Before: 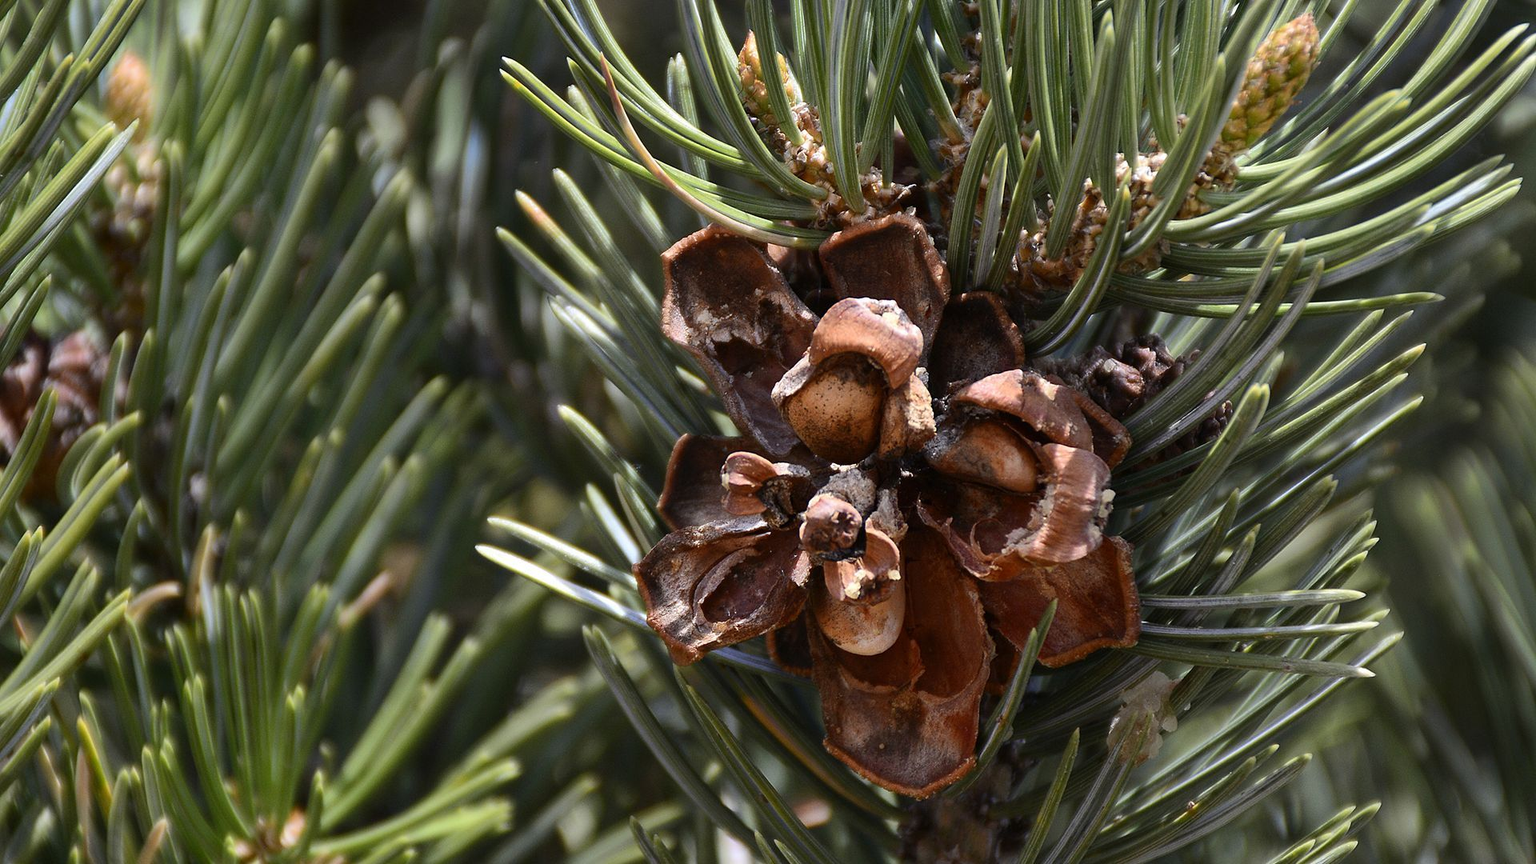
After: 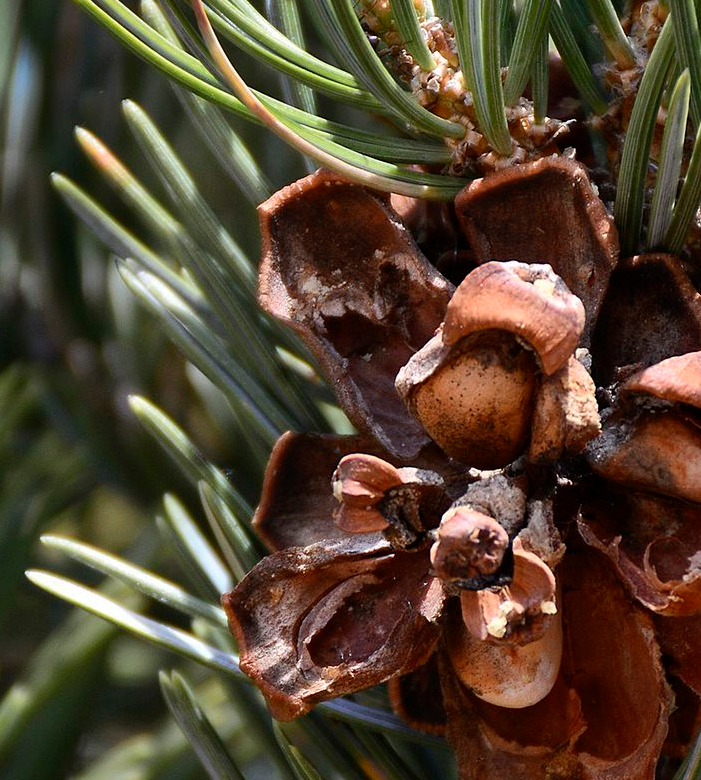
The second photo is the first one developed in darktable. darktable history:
crop and rotate: left 29.68%, top 10.303%, right 33.795%, bottom 17.412%
